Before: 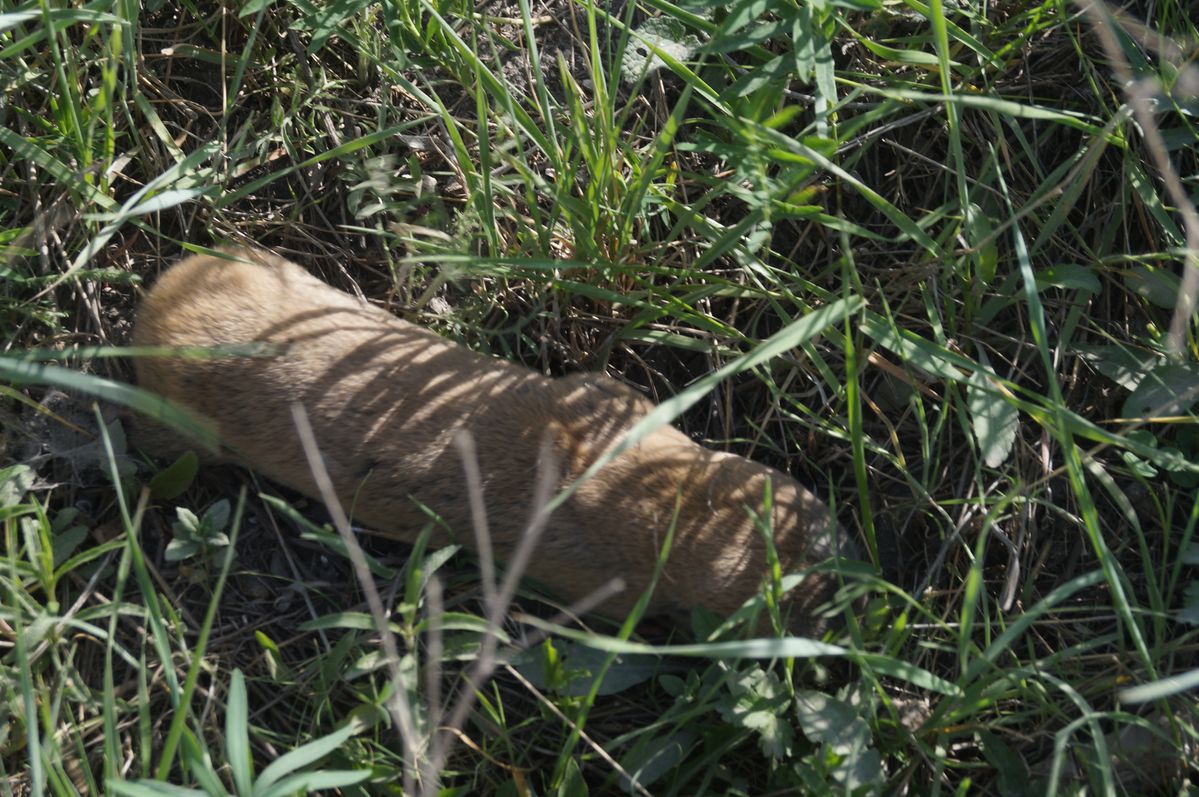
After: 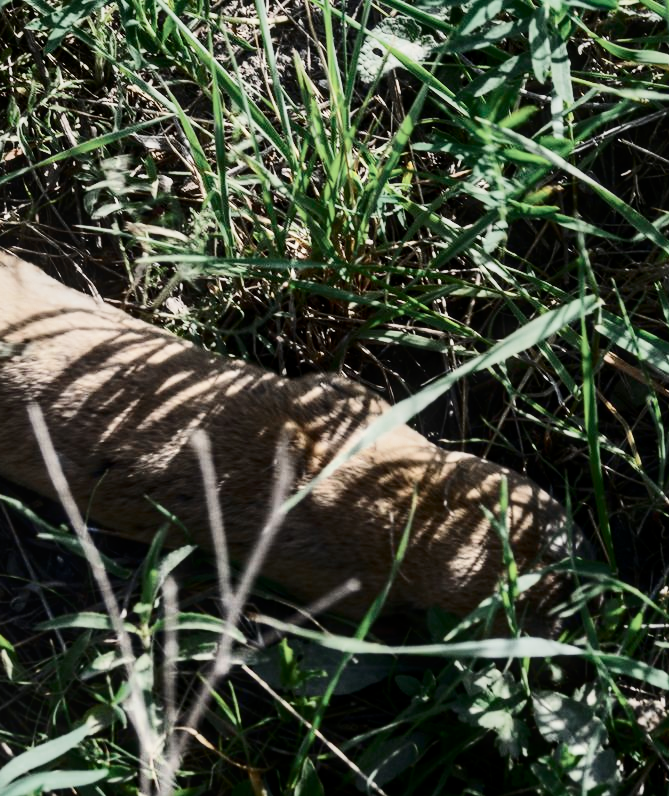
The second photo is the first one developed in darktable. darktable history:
exposure: black level correction 0.001, exposure 0.499 EV, compensate highlight preservation false
crop: left 22.022%, right 22.1%, bottom 0.002%
filmic rgb: black relative exposure -7.65 EV, white relative exposure 4.56 EV, hardness 3.61
color balance rgb: perceptual saturation grading › global saturation 30.526%
contrast brightness saturation: contrast 0.512, saturation -0.083
color zones: curves: ch0 [(0, 0.5) (0.125, 0.4) (0.25, 0.5) (0.375, 0.4) (0.5, 0.4) (0.625, 0.35) (0.75, 0.35) (0.875, 0.5)]; ch1 [(0, 0.35) (0.125, 0.45) (0.25, 0.35) (0.375, 0.35) (0.5, 0.35) (0.625, 0.35) (0.75, 0.45) (0.875, 0.35)]; ch2 [(0, 0.6) (0.125, 0.5) (0.25, 0.5) (0.375, 0.6) (0.5, 0.6) (0.625, 0.5) (0.75, 0.5) (0.875, 0.5)]
local contrast: on, module defaults
